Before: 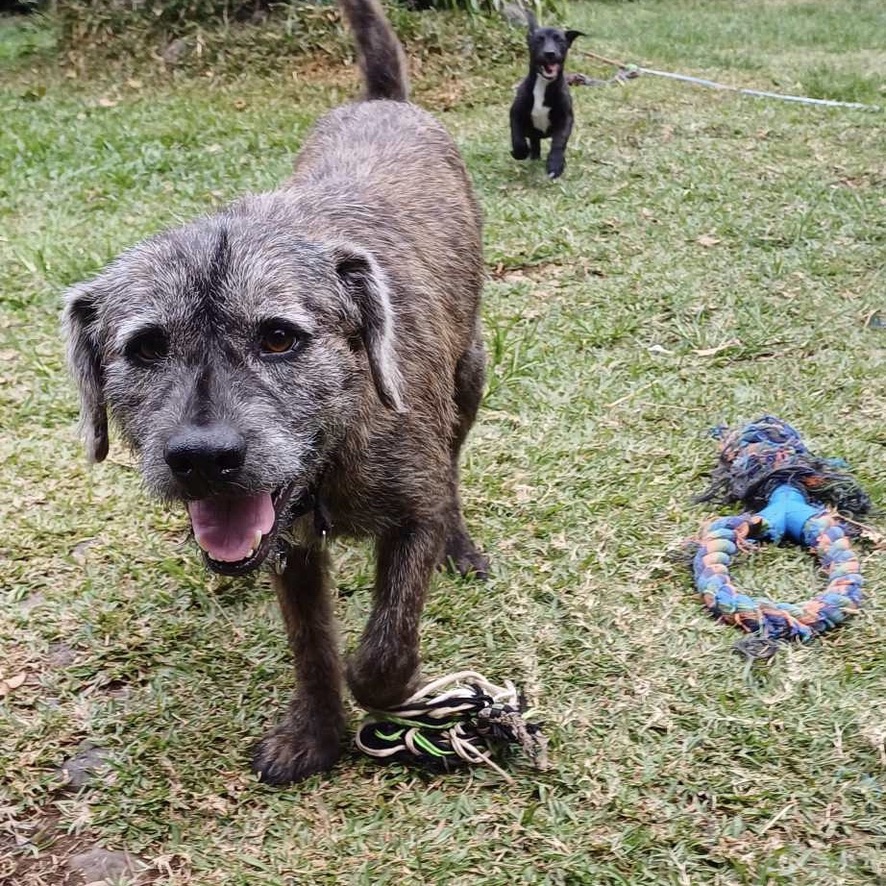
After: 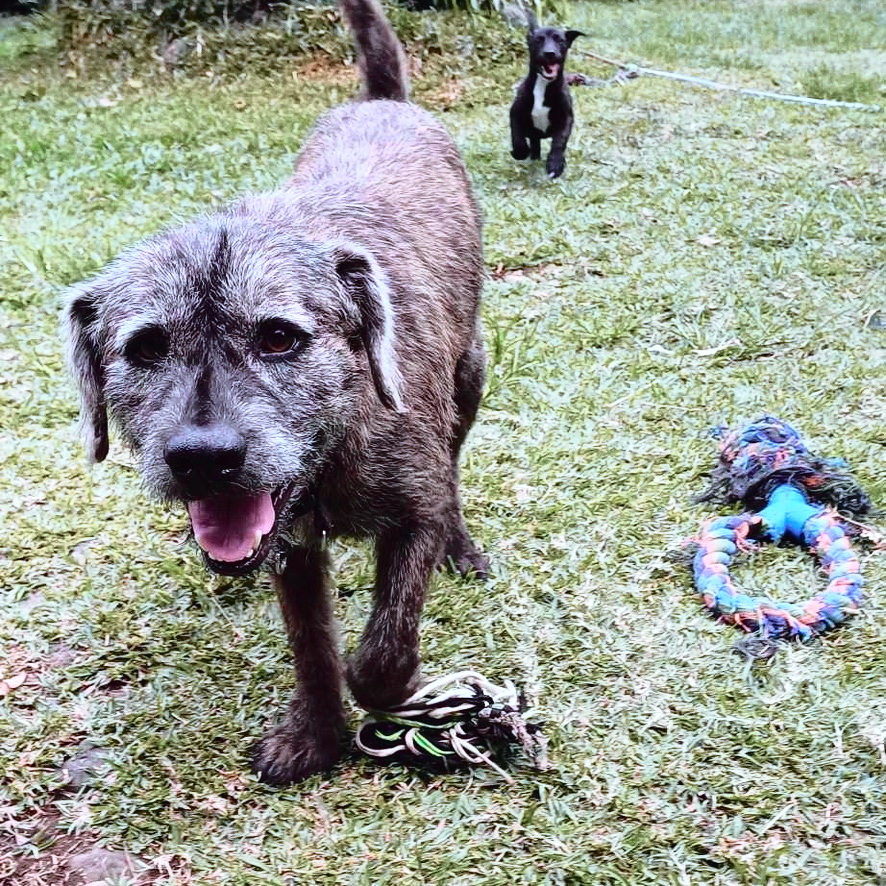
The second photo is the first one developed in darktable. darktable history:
tone curve: curves: ch0 [(0, 0.009) (0.105, 0.08) (0.195, 0.18) (0.283, 0.316) (0.384, 0.434) (0.485, 0.531) (0.638, 0.69) (0.81, 0.872) (1, 0.977)]; ch1 [(0, 0) (0.161, 0.092) (0.35, 0.33) (0.379, 0.401) (0.456, 0.469) (0.498, 0.502) (0.52, 0.536) (0.586, 0.617) (0.635, 0.655) (1, 1)]; ch2 [(0, 0) (0.371, 0.362) (0.437, 0.437) (0.483, 0.484) (0.53, 0.515) (0.56, 0.571) (0.622, 0.606) (1, 1)], color space Lab, independent channels, preserve colors none
tone equalizer: -8 EV -0.417 EV, -7 EV -0.389 EV, -6 EV -0.333 EV, -5 EV -0.222 EV, -3 EV 0.222 EV, -2 EV 0.333 EV, -1 EV 0.389 EV, +0 EV 0.417 EV, edges refinement/feathering 500, mask exposure compensation -1.57 EV, preserve details no
white balance: red 0.924, blue 1.095
